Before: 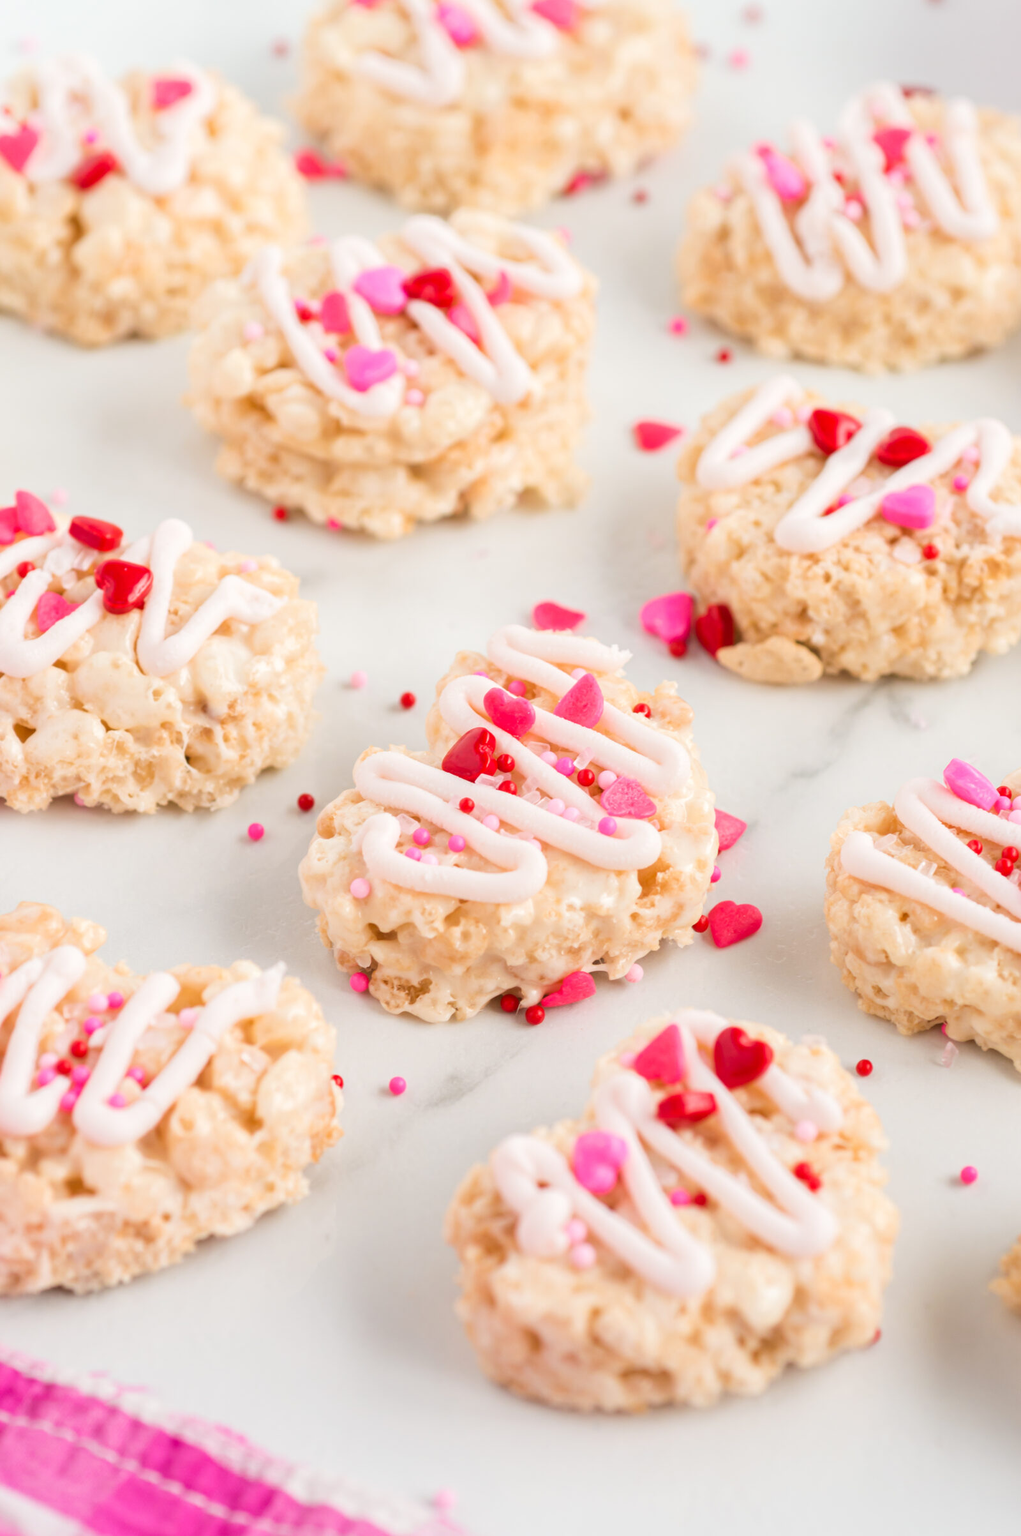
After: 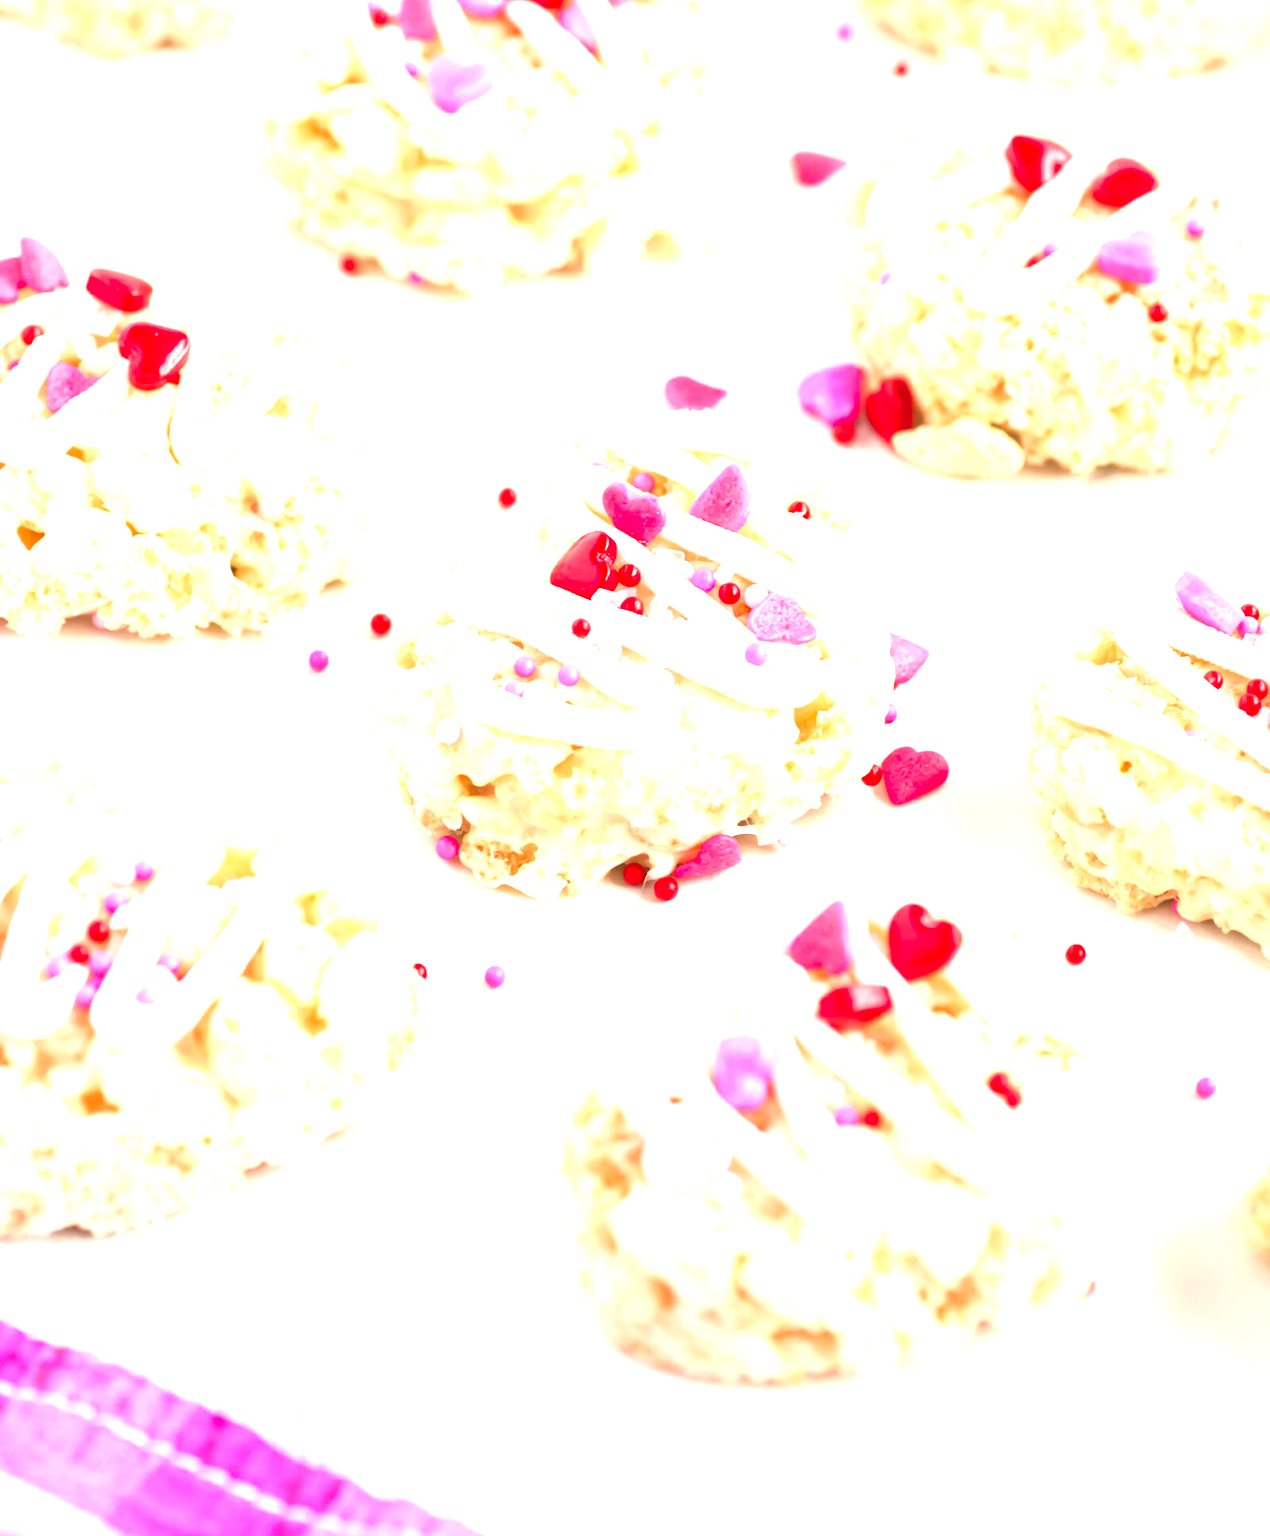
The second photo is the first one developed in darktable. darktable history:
crop and rotate: top 19.584%
local contrast: mode bilateral grid, contrast 21, coarseness 49, detail 120%, midtone range 0.2
exposure: black level correction 0, exposure 1.446 EV, compensate highlight preservation false
